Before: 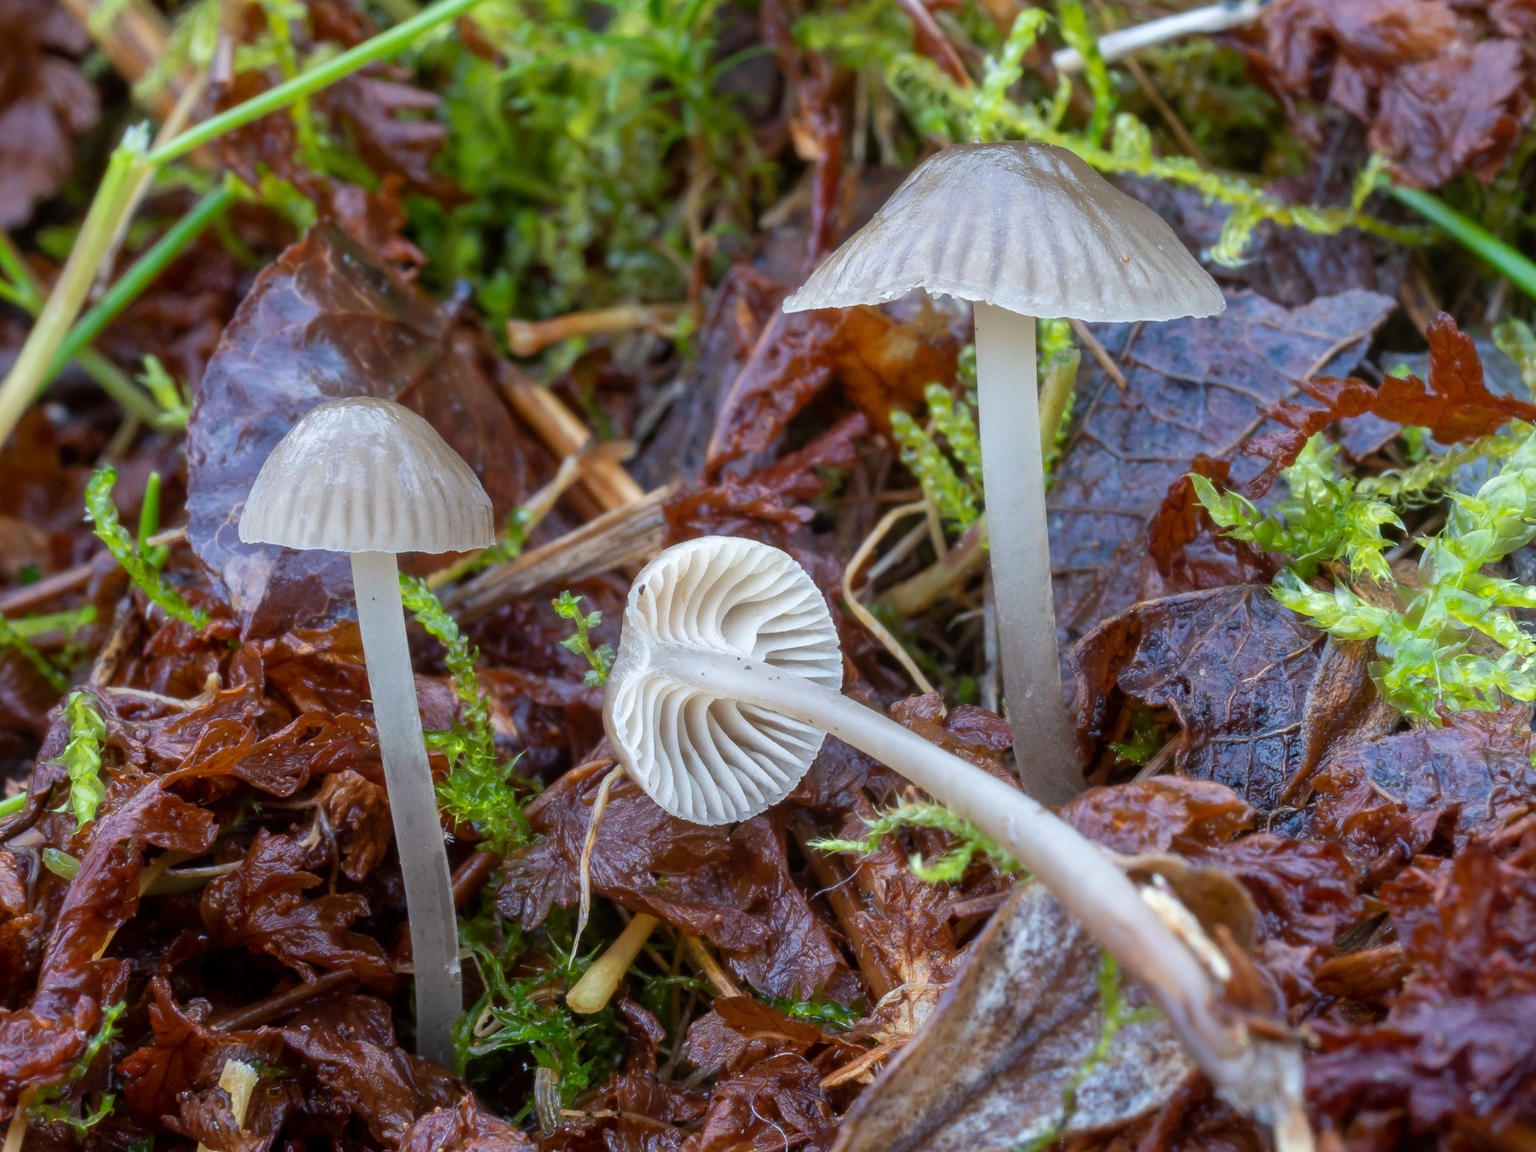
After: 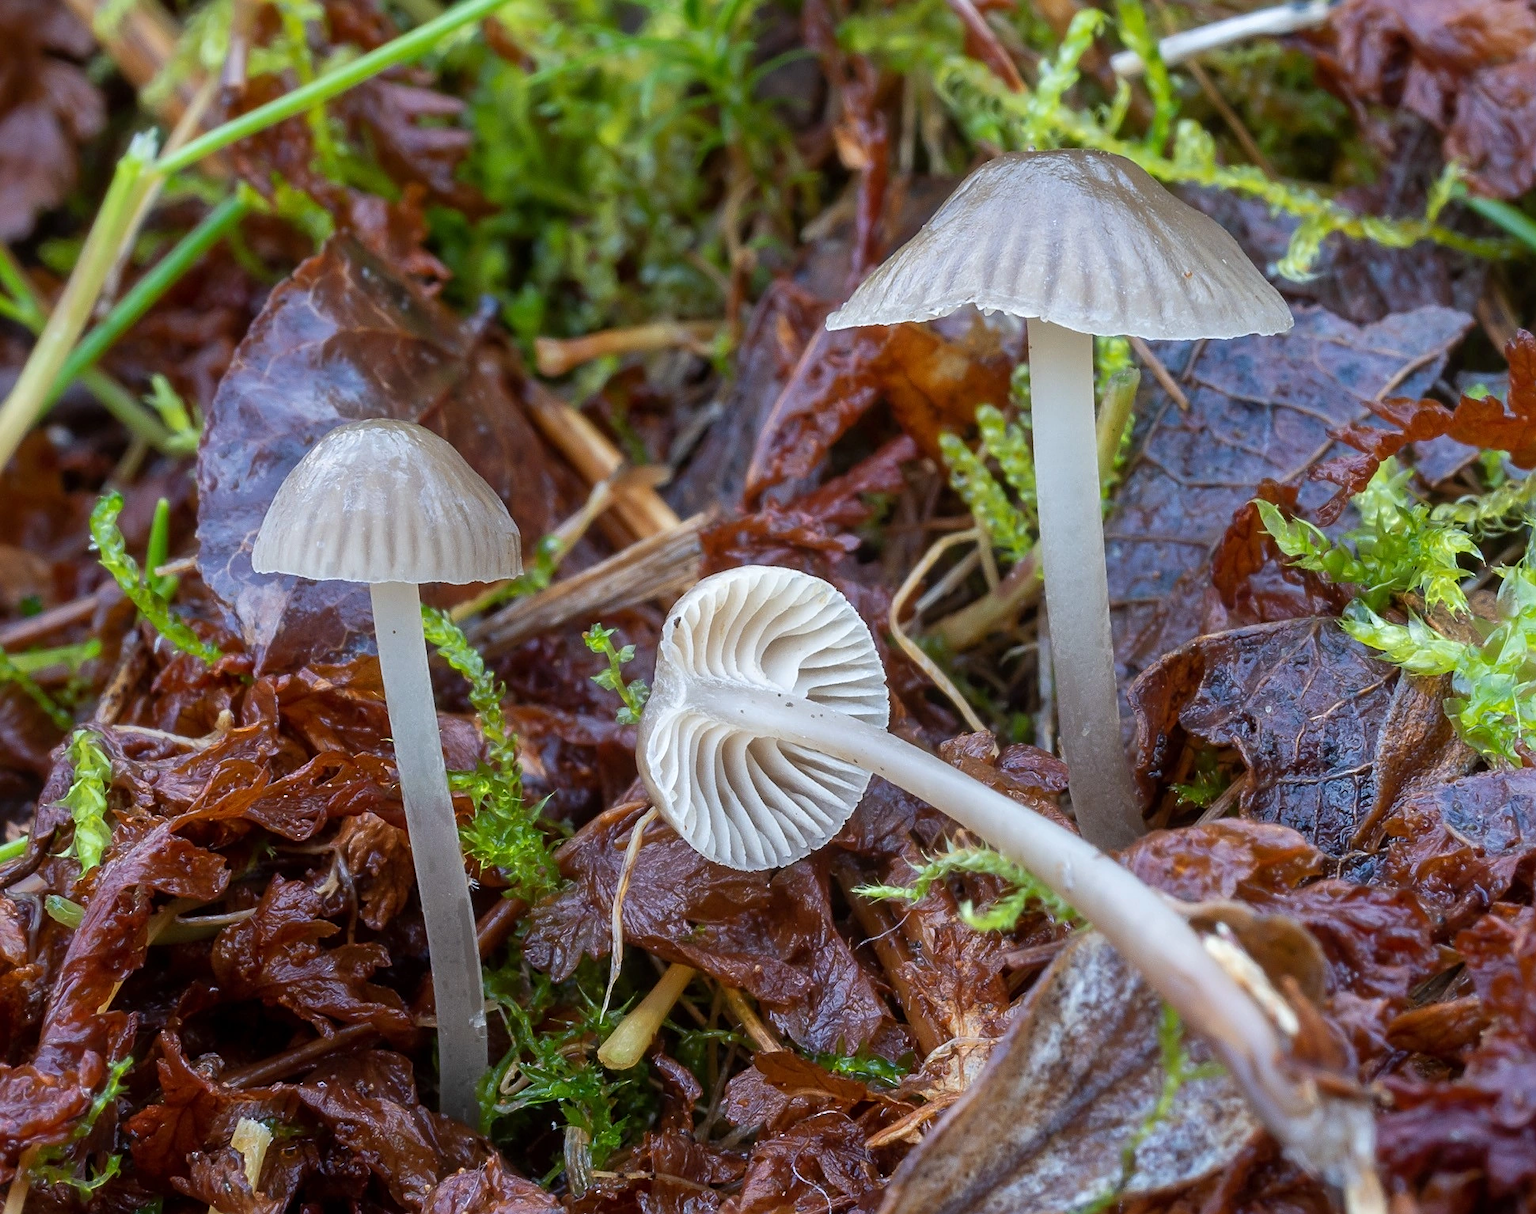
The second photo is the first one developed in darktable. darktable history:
crop and rotate: left 0%, right 5.205%
sharpen: on, module defaults
